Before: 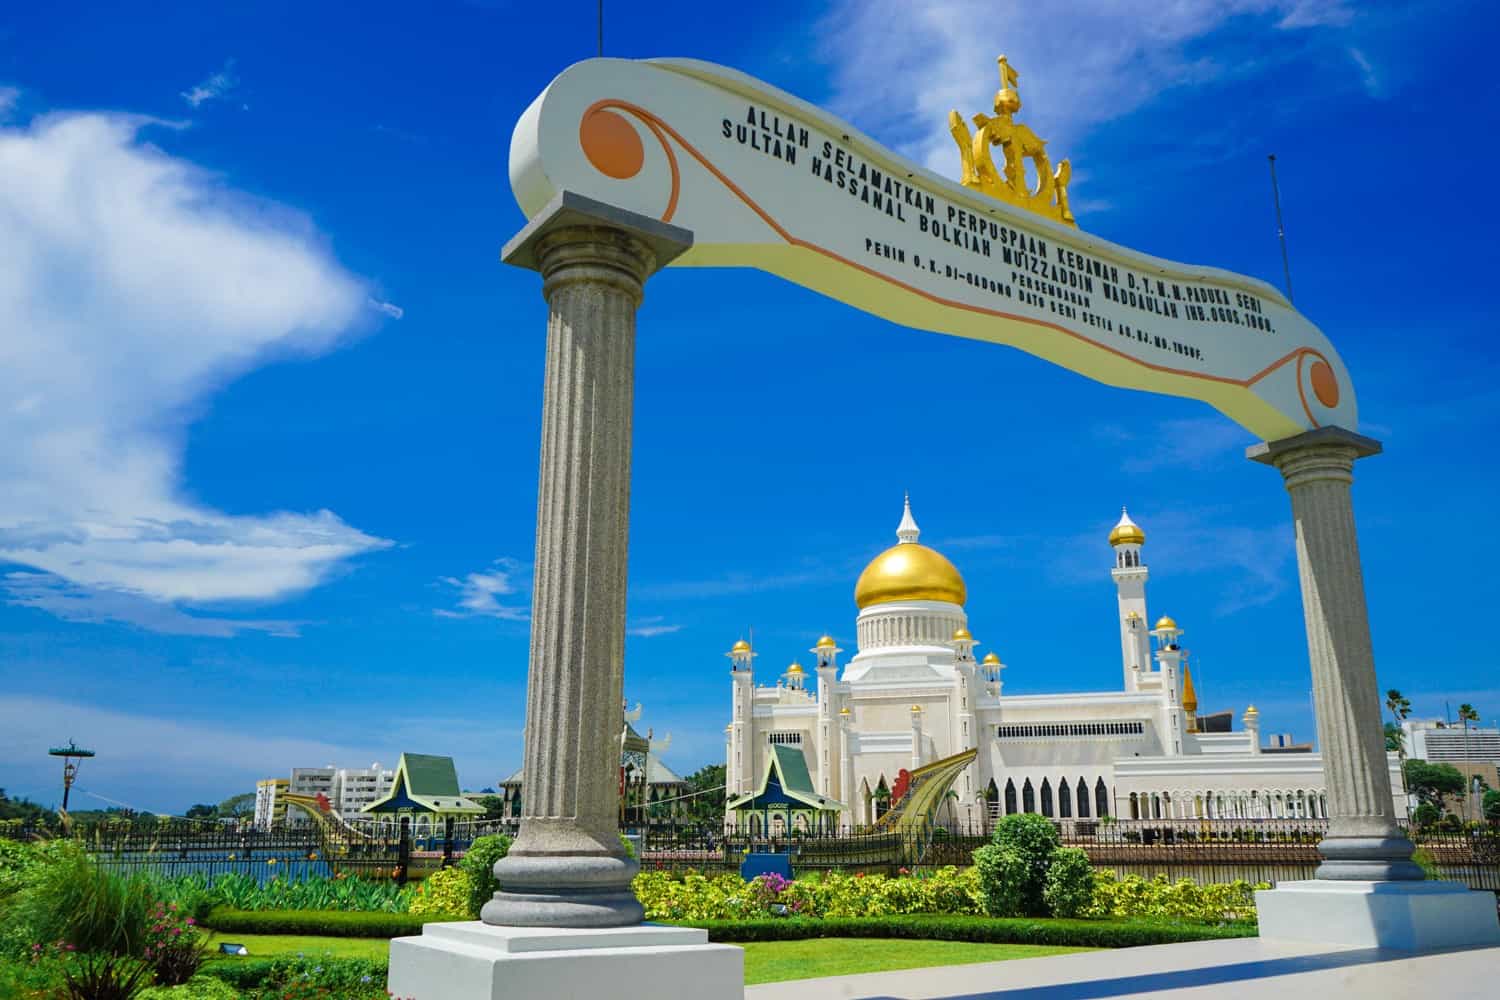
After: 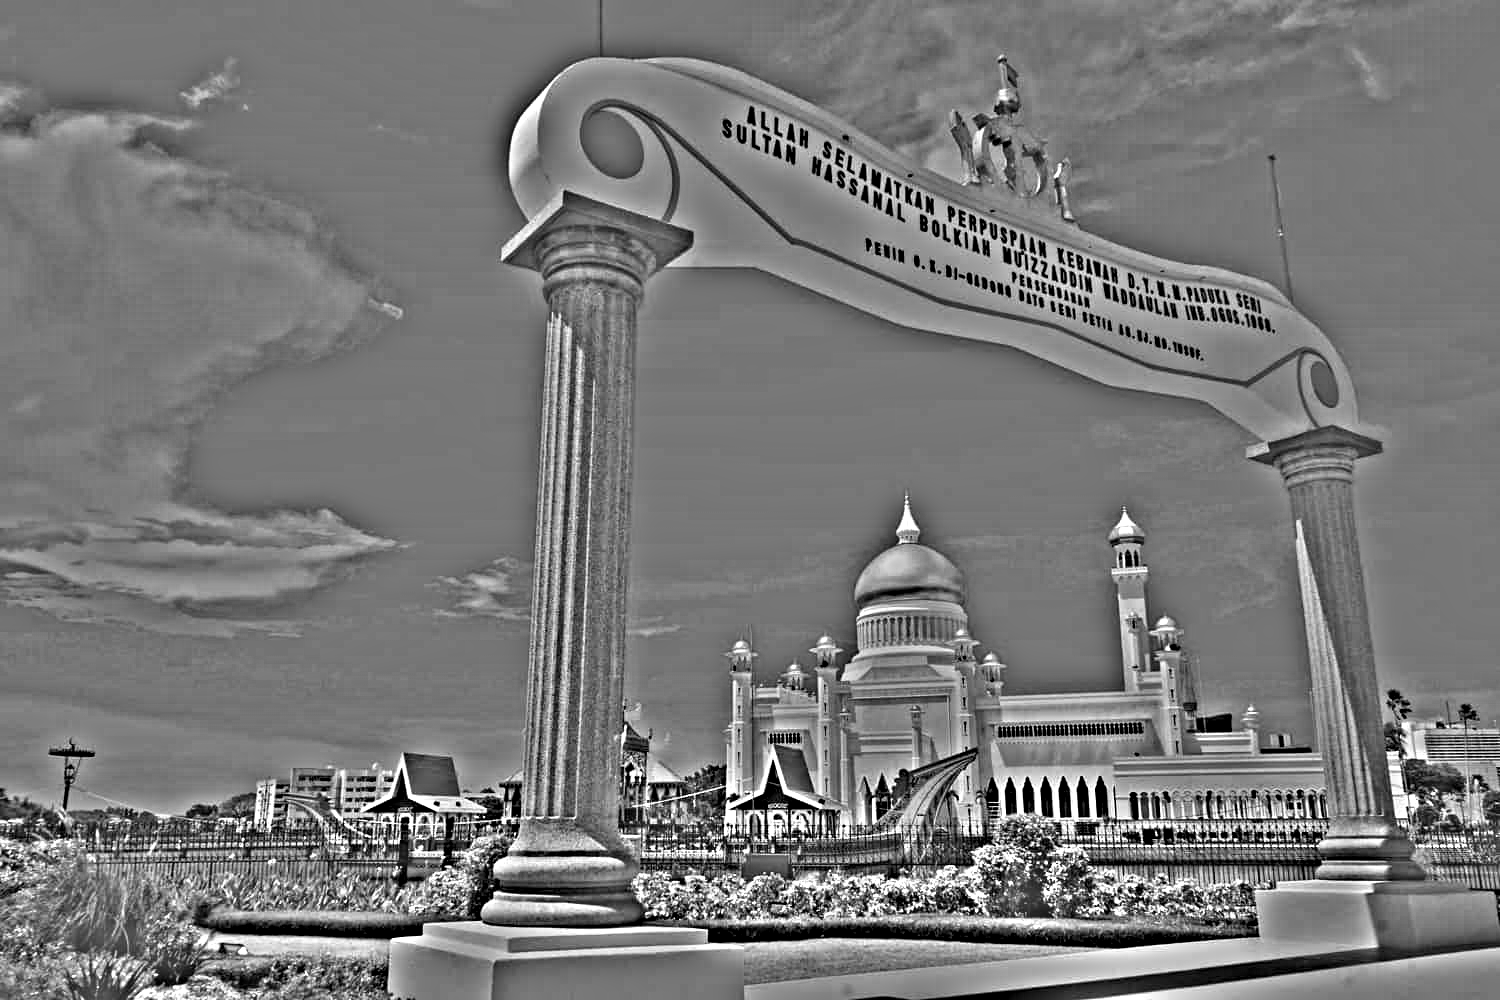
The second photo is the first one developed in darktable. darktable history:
highpass: on, module defaults
white balance: emerald 1
